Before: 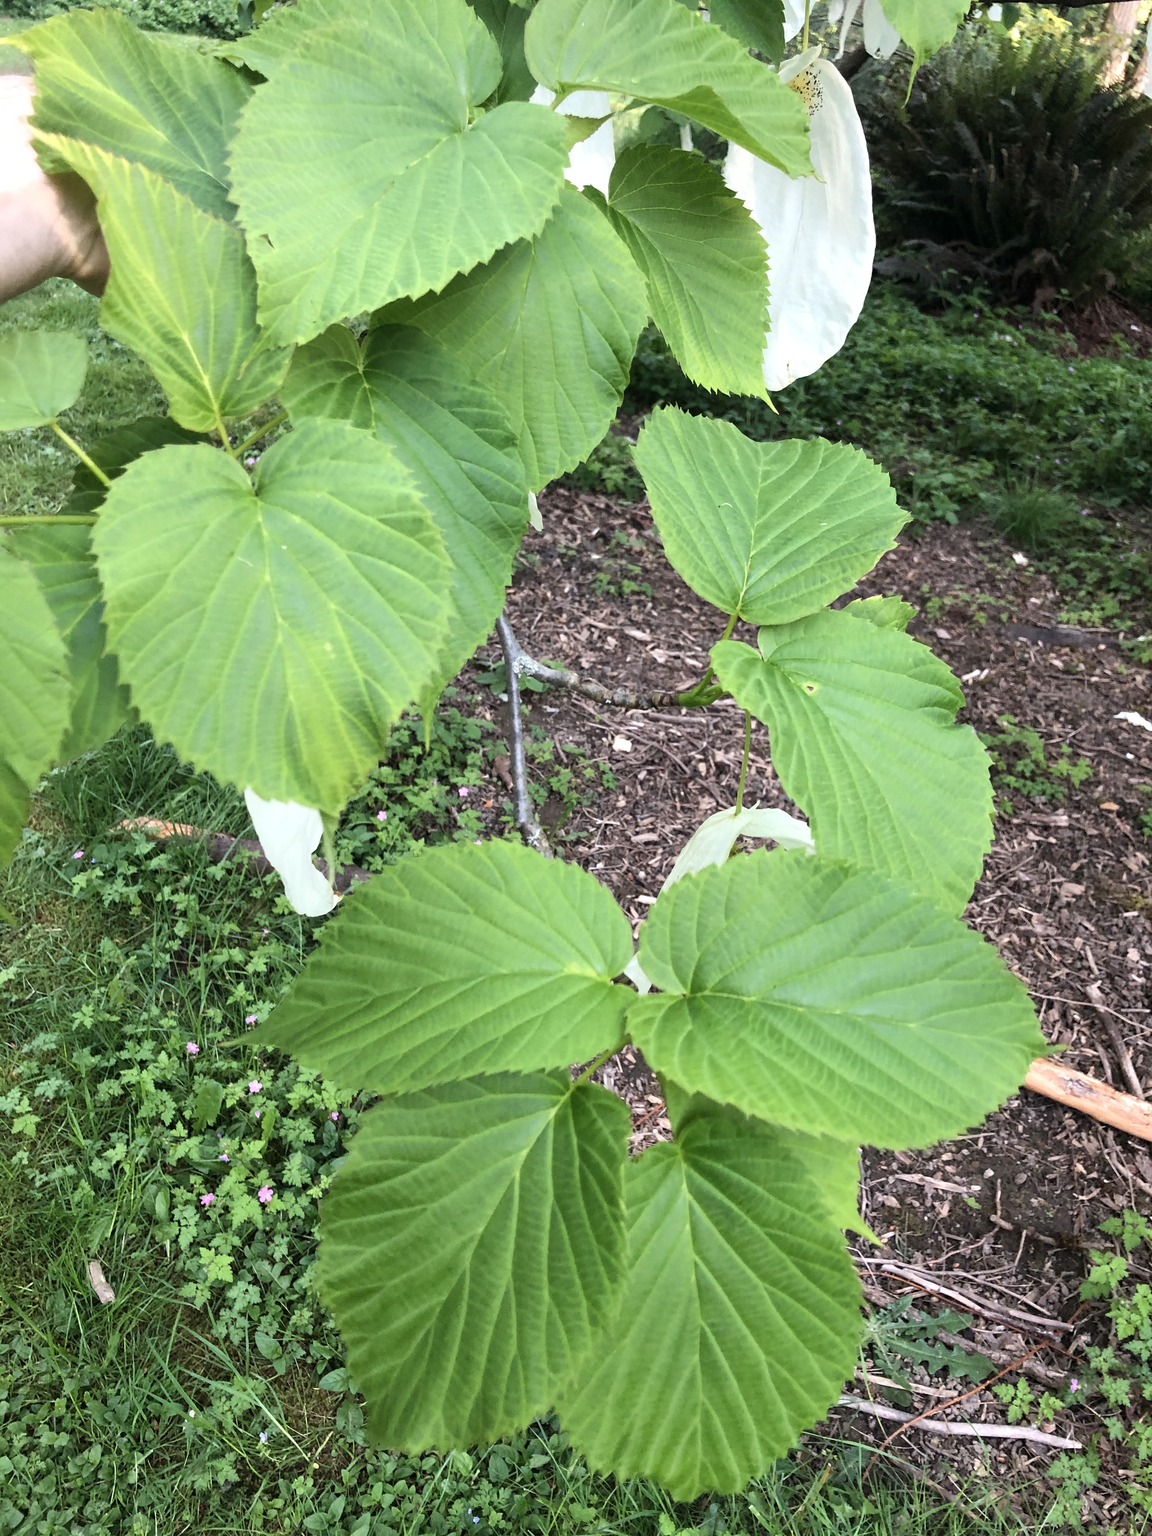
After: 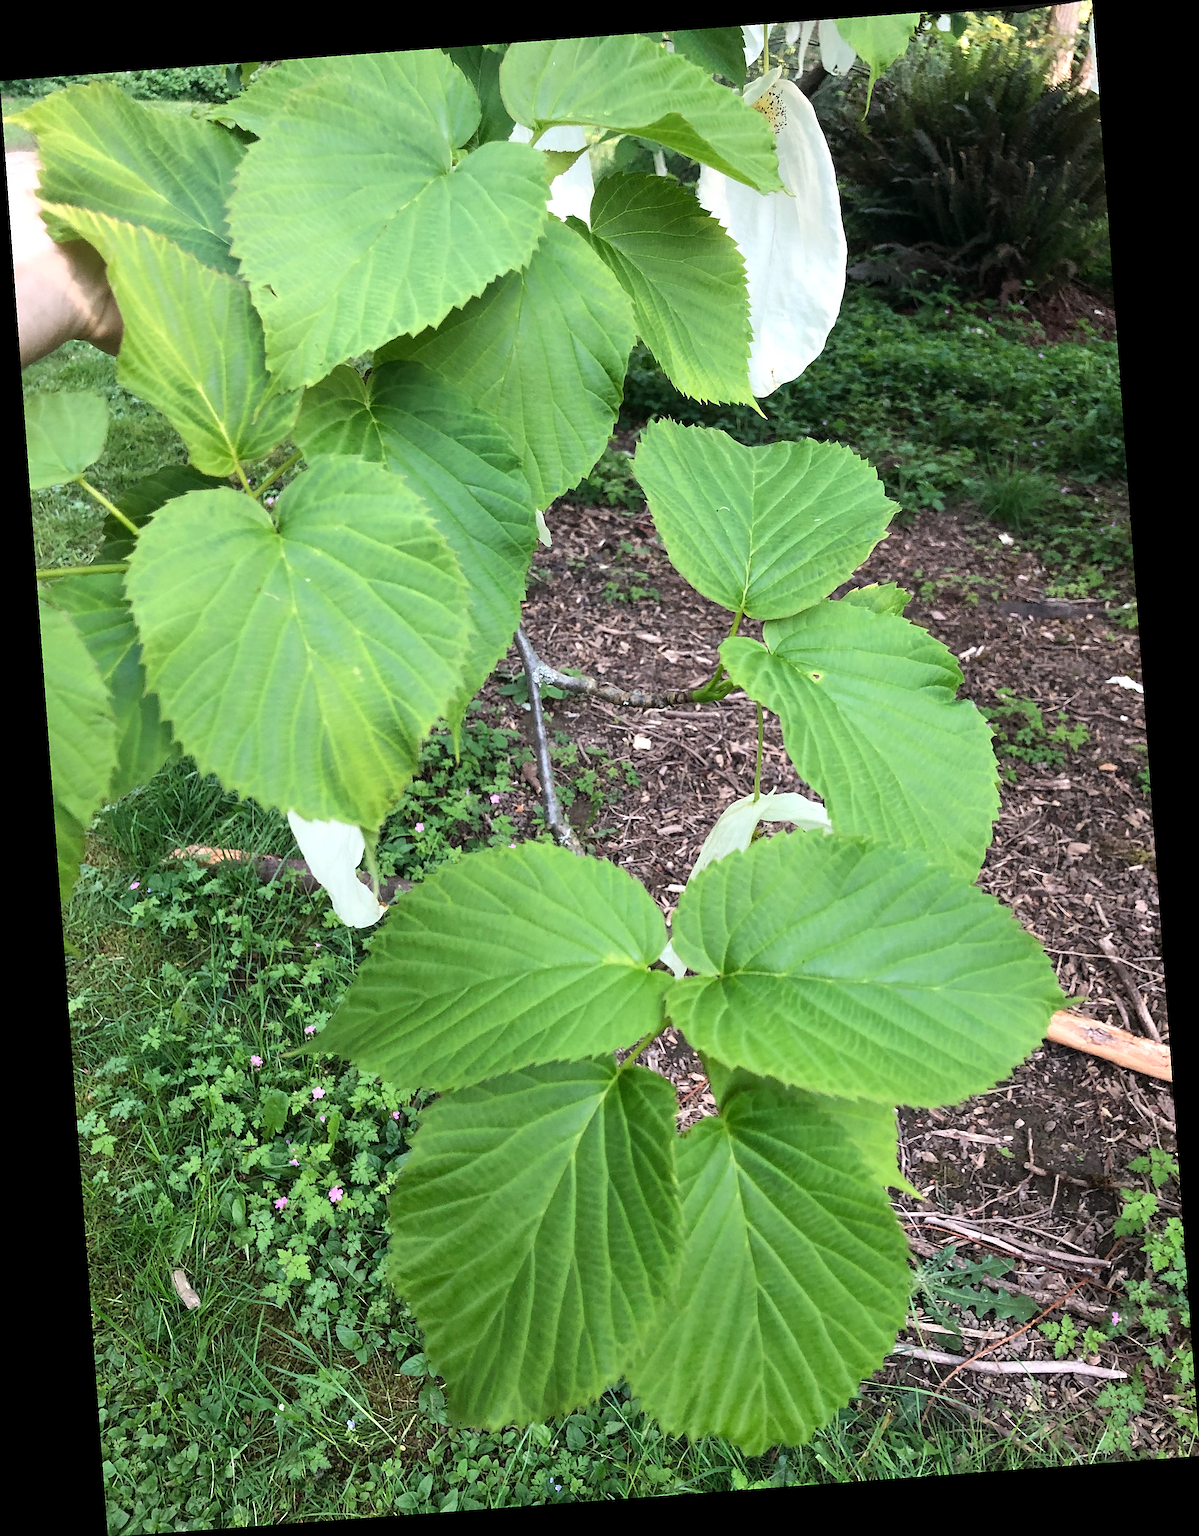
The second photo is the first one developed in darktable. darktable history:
rotate and perspective: rotation -4.25°, automatic cropping off
color zones: curves: ch0 [(0, 0.5) (0.143, 0.52) (0.286, 0.5) (0.429, 0.5) (0.571, 0.5) (0.714, 0.5) (0.857, 0.5) (1, 0.5)]; ch1 [(0, 0.489) (0.155, 0.45) (0.286, 0.466) (0.429, 0.5) (0.571, 0.5) (0.714, 0.5) (0.857, 0.5) (1, 0.489)]
sharpen: on, module defaults
